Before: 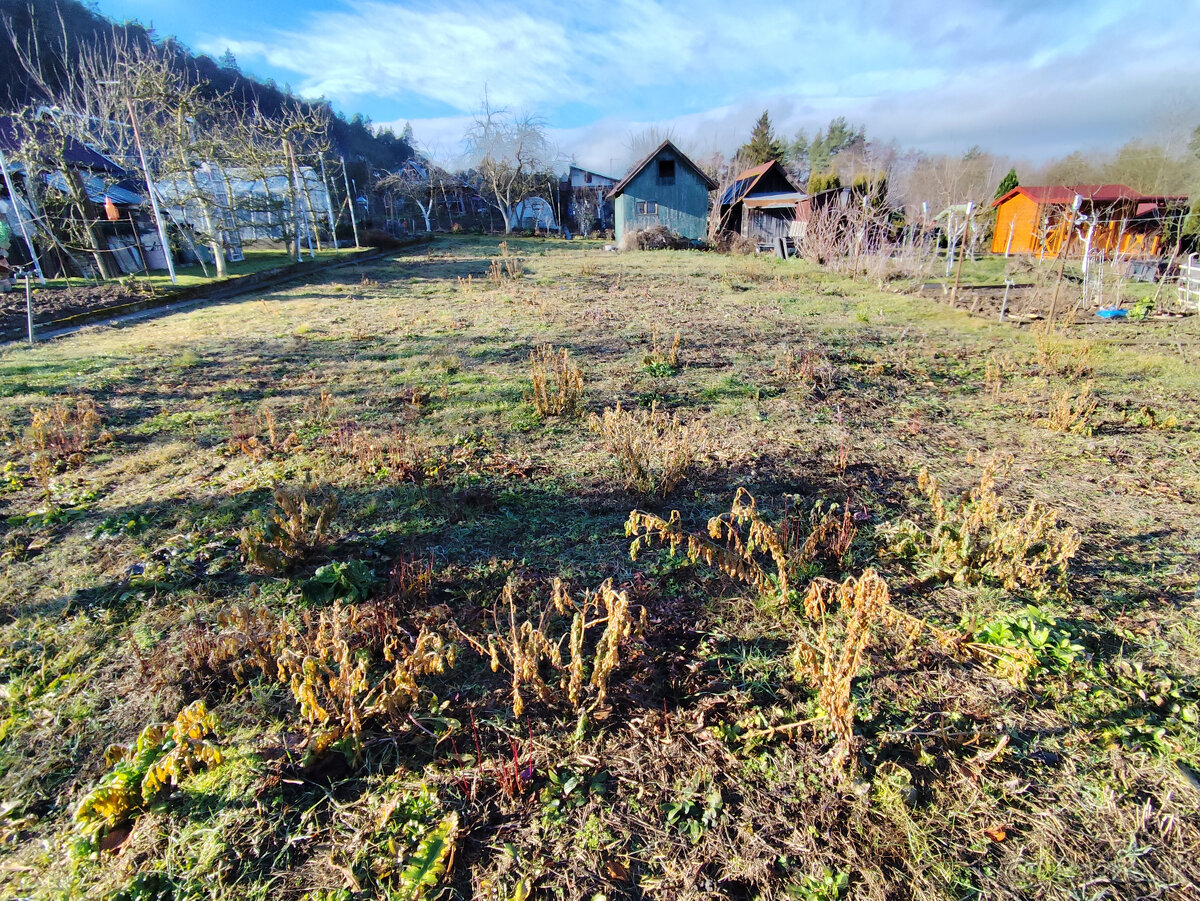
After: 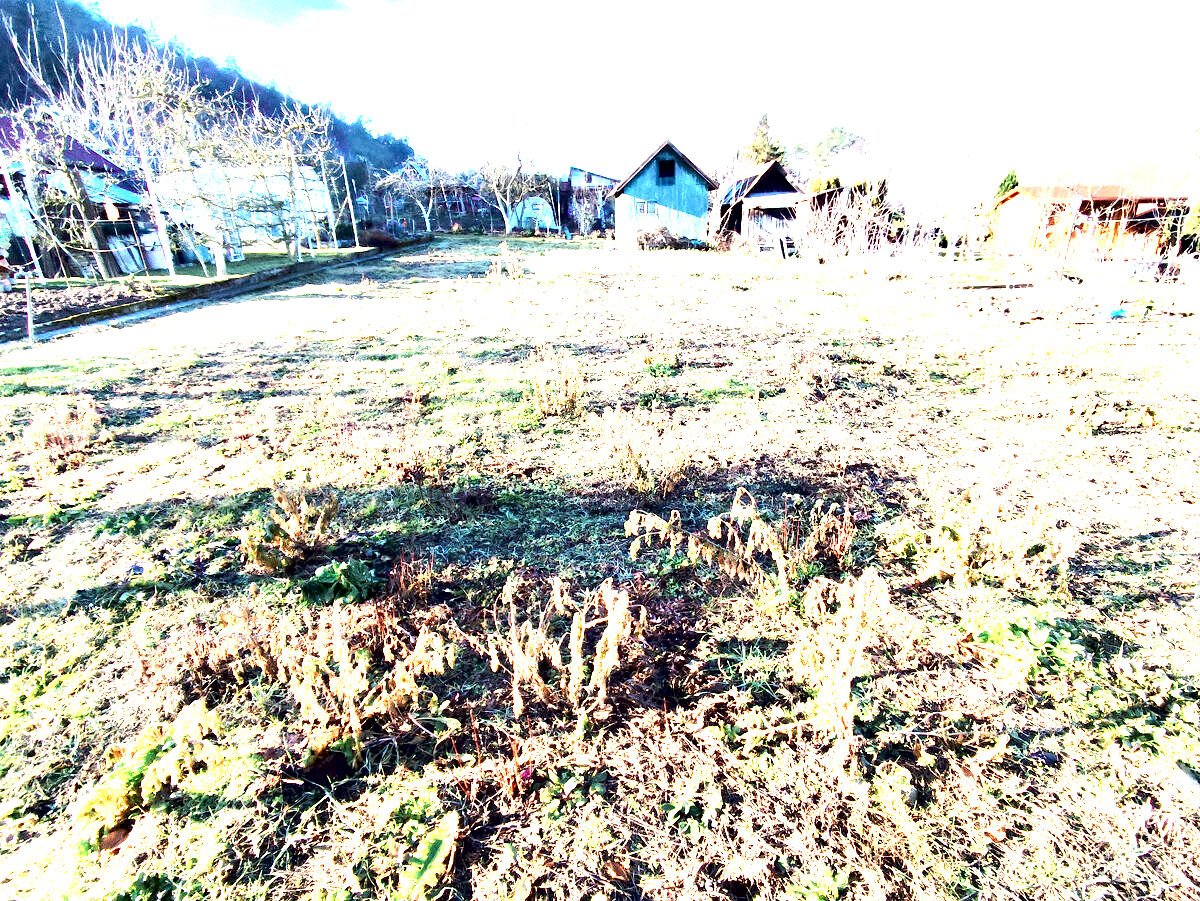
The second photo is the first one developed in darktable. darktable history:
contrast brightness saturation: contrast 0.14
color zones: curves: ch0 [(0.018, 0.548) (0.197, 0.654) (0.425, 0.447) (0.605, 0.658) (0.732, 0.579)]; ch1 [(0.105, 0.531) (0.224, 0.531) (0.386, 0.39) (0.618, 0.456) (0.732, 0.456) (0.956, 0.421)]; ch2 [(0.039, 0.583) (0.215, 0.465) (0.399, 0.544) (0.465, 0.548) (0.614, 0.447) (0.724, 0.43) (0.882, 0.623) (0.956, 0.632)]
exposure: black level correction 0.005, exposure 2.084 EV, compensate highlight preservation false
